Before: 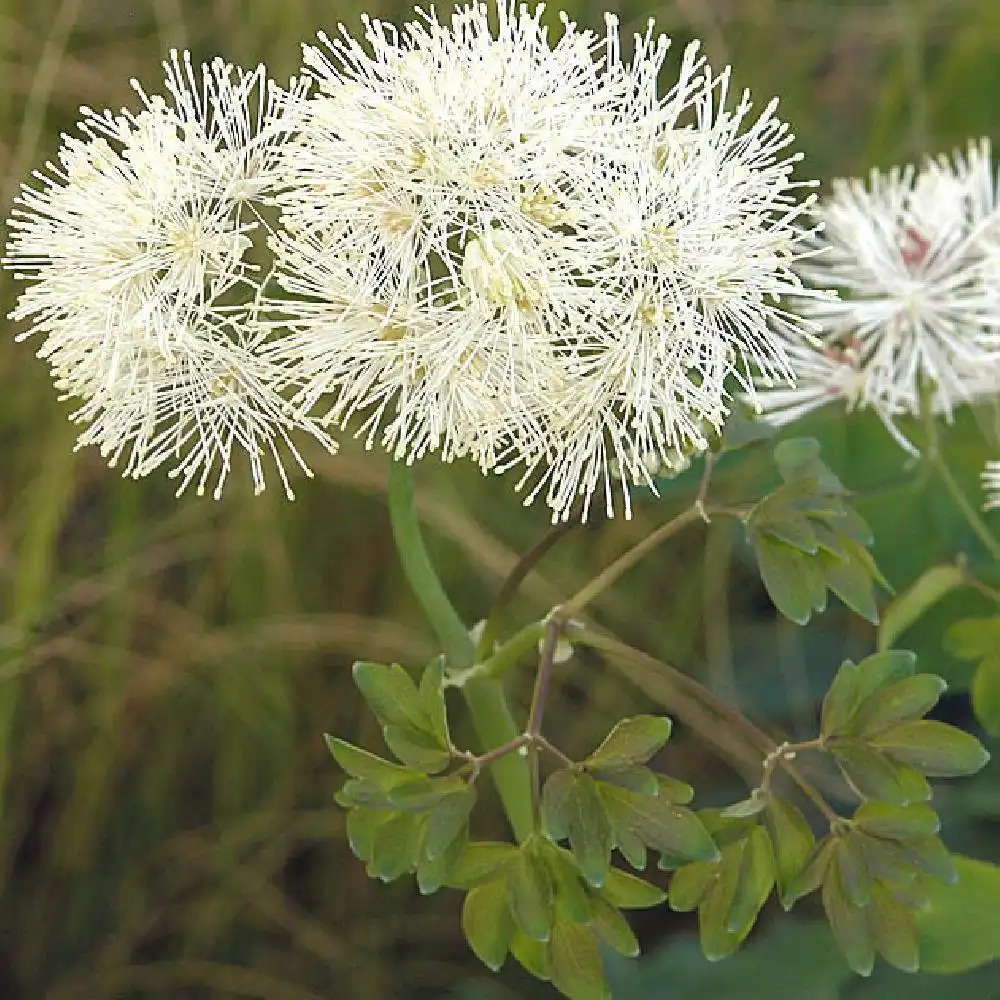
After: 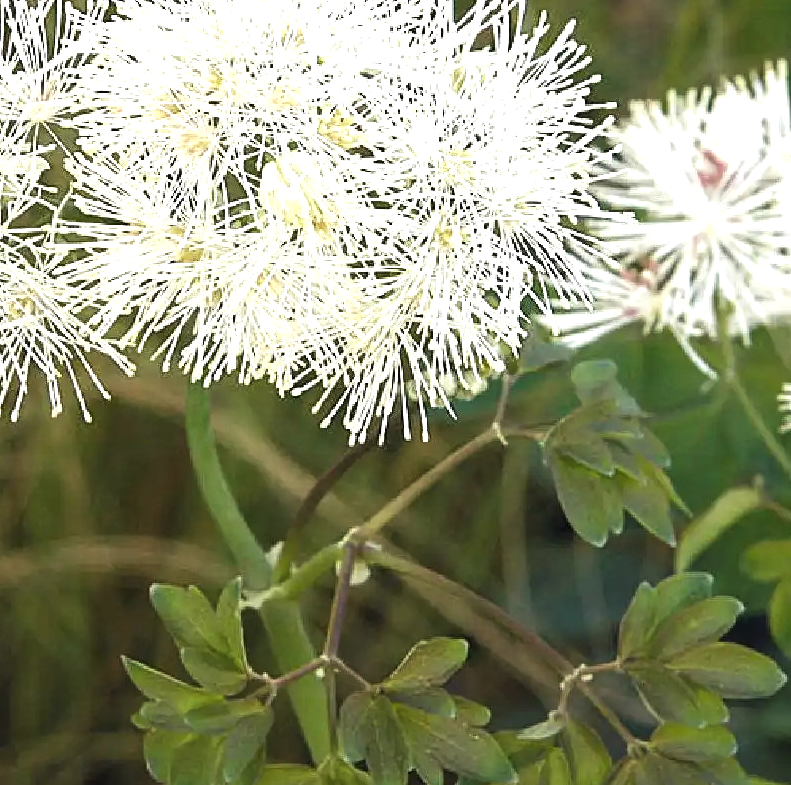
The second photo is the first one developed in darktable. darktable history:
crop and rotate: left 20.375%, top 7.858%, right 0.468%, bottom 13.609%
tone equalizer: -8 EV -0.748 EV, -7 EV -0.67 EV, -6 EV -0.574 EV, -5 EV -0.379 EV, -3 EV 0.369 EV, -2 EV 0.6 EV, -1 EV 0.677 EV, +0 EV 0.747 EV, edges refinement/feathering 500, mask exposure compensation -1.57 EV, preserve details no
